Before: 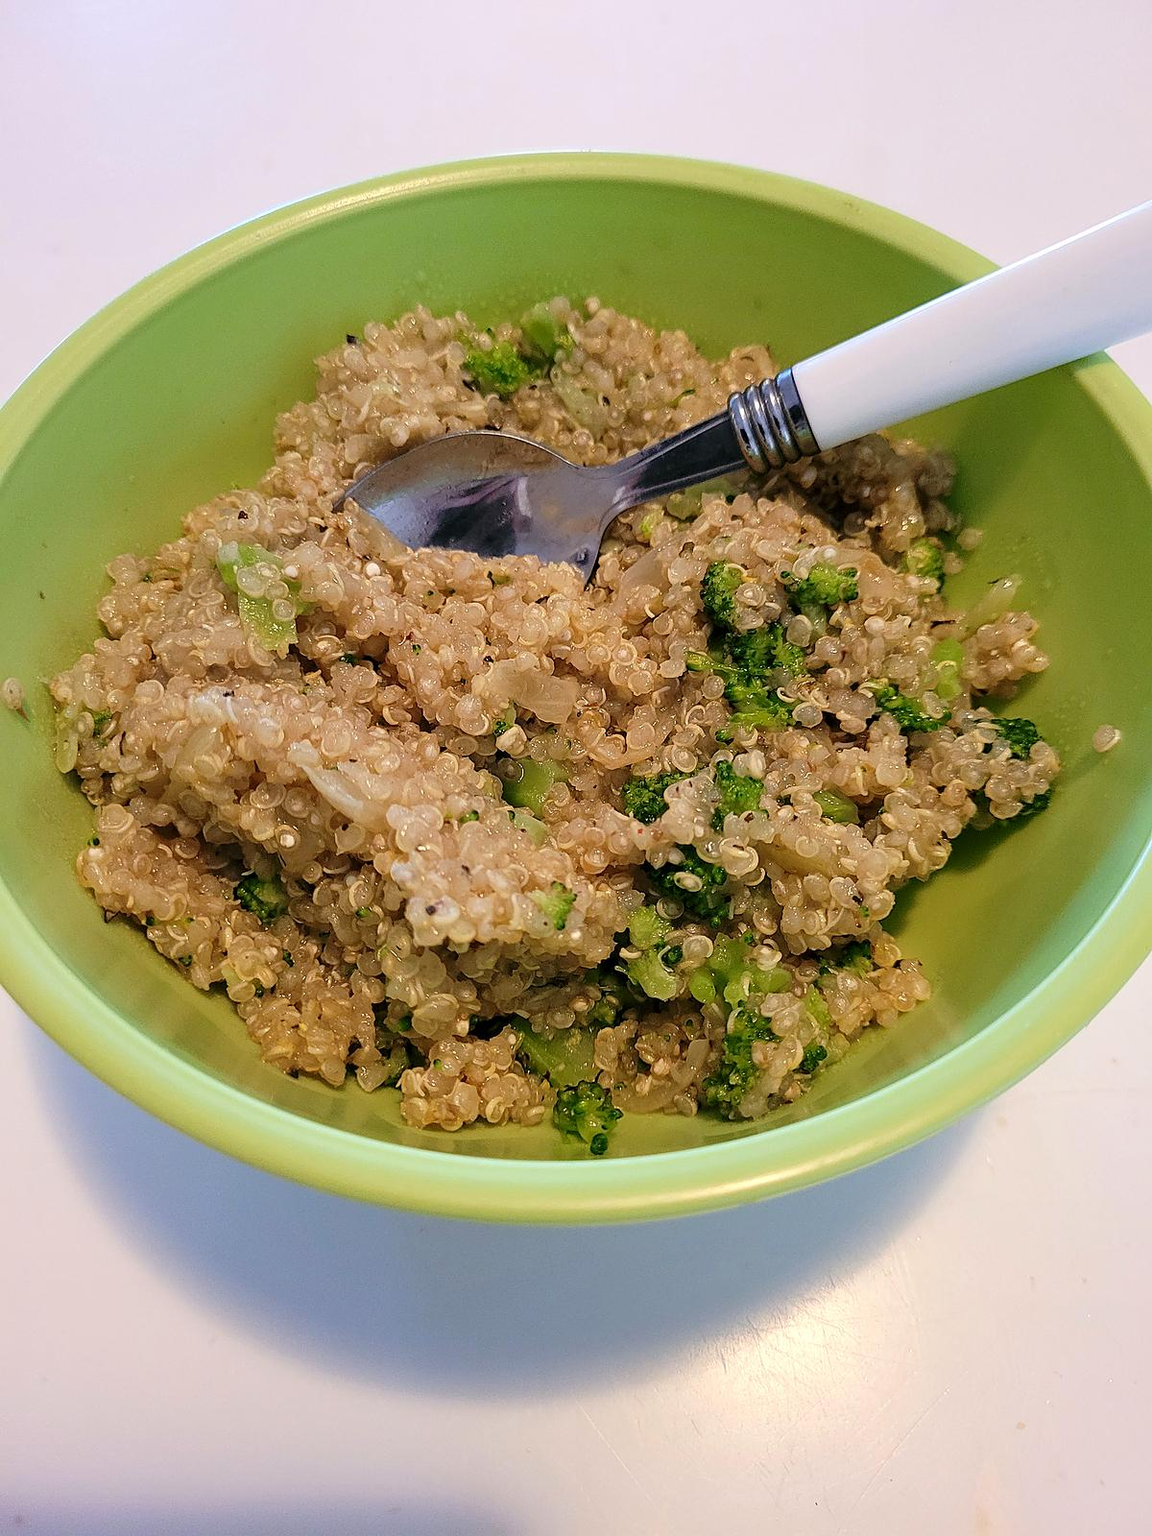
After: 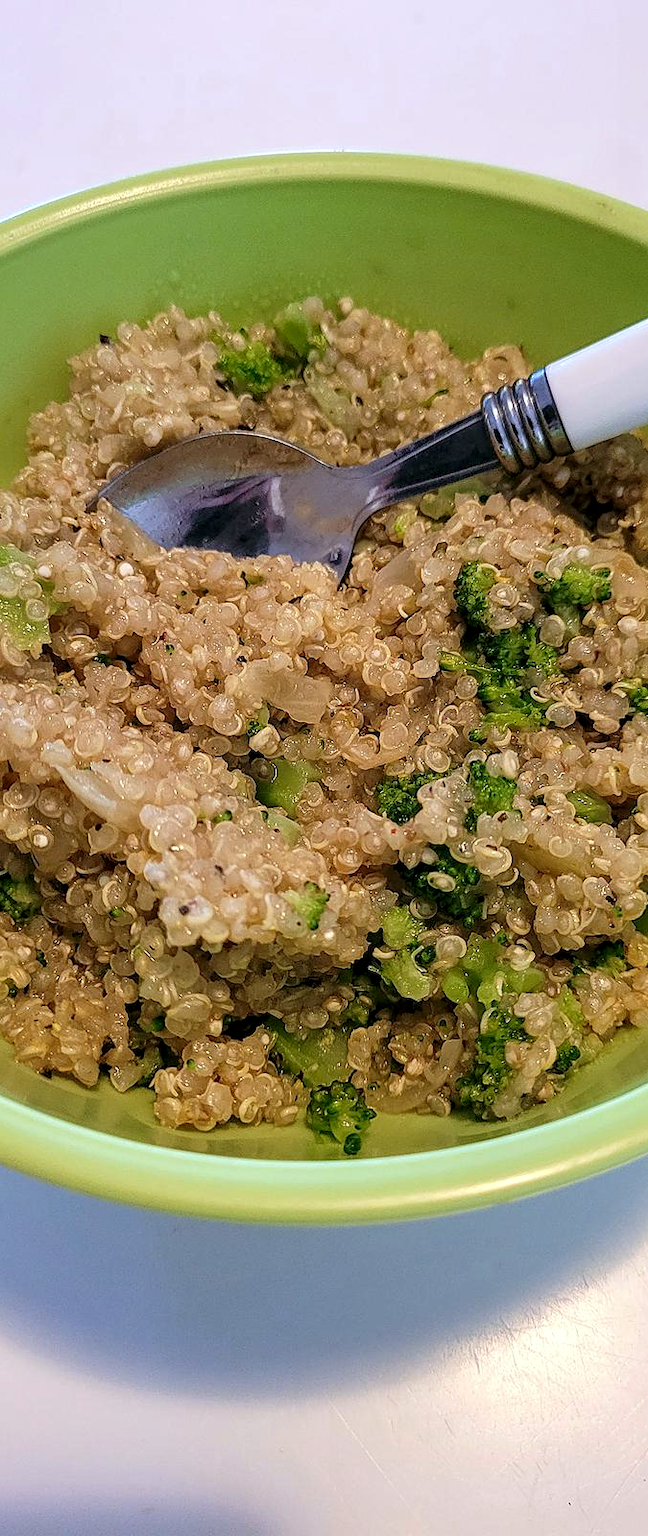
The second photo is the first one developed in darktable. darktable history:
crop: left 21.496%, right 22.254%
white balance: red 0.976, blue 1.04
local contrast: on, module defaults
velvia: strength 9.25%
